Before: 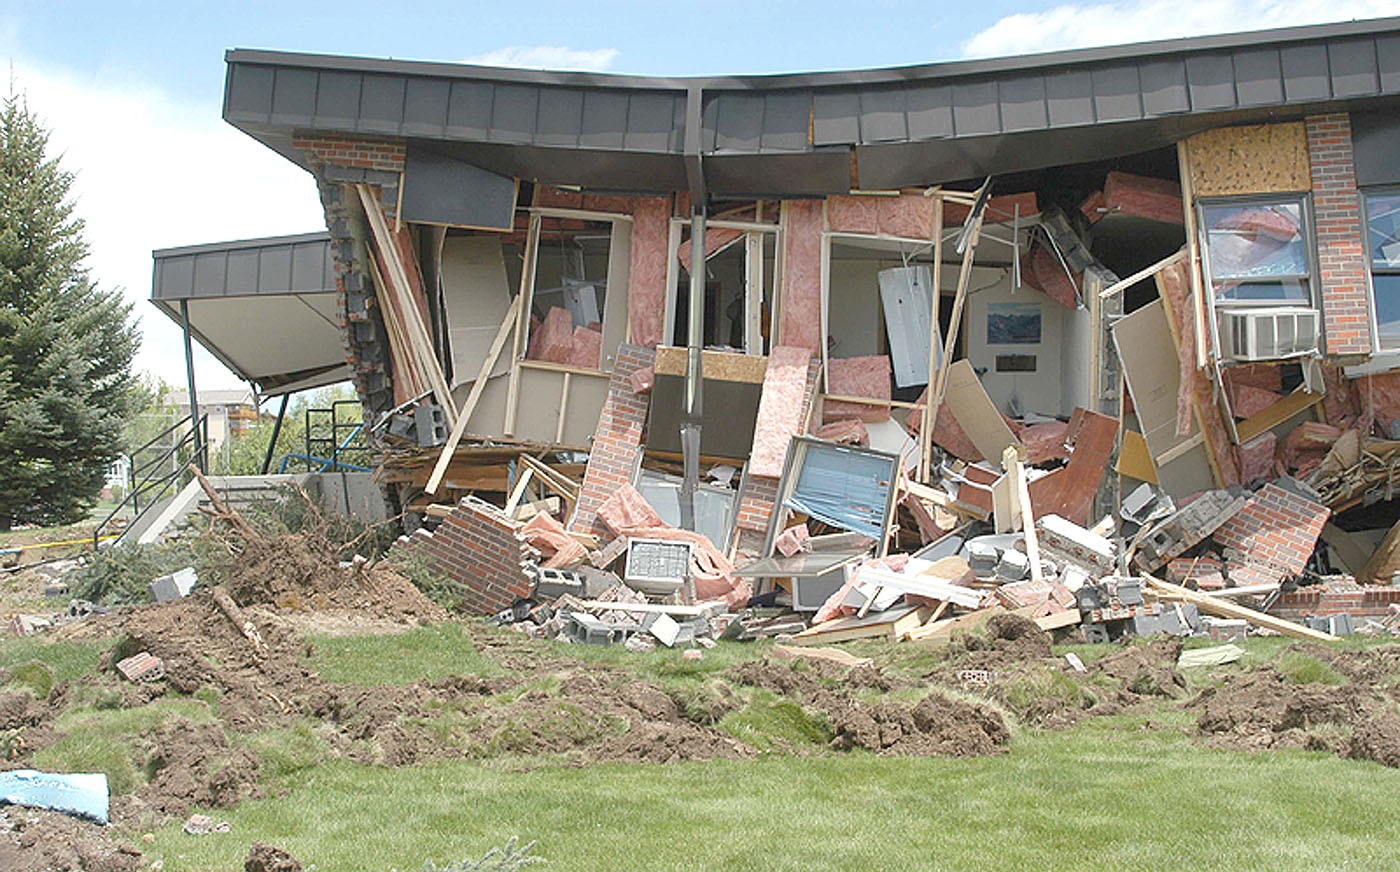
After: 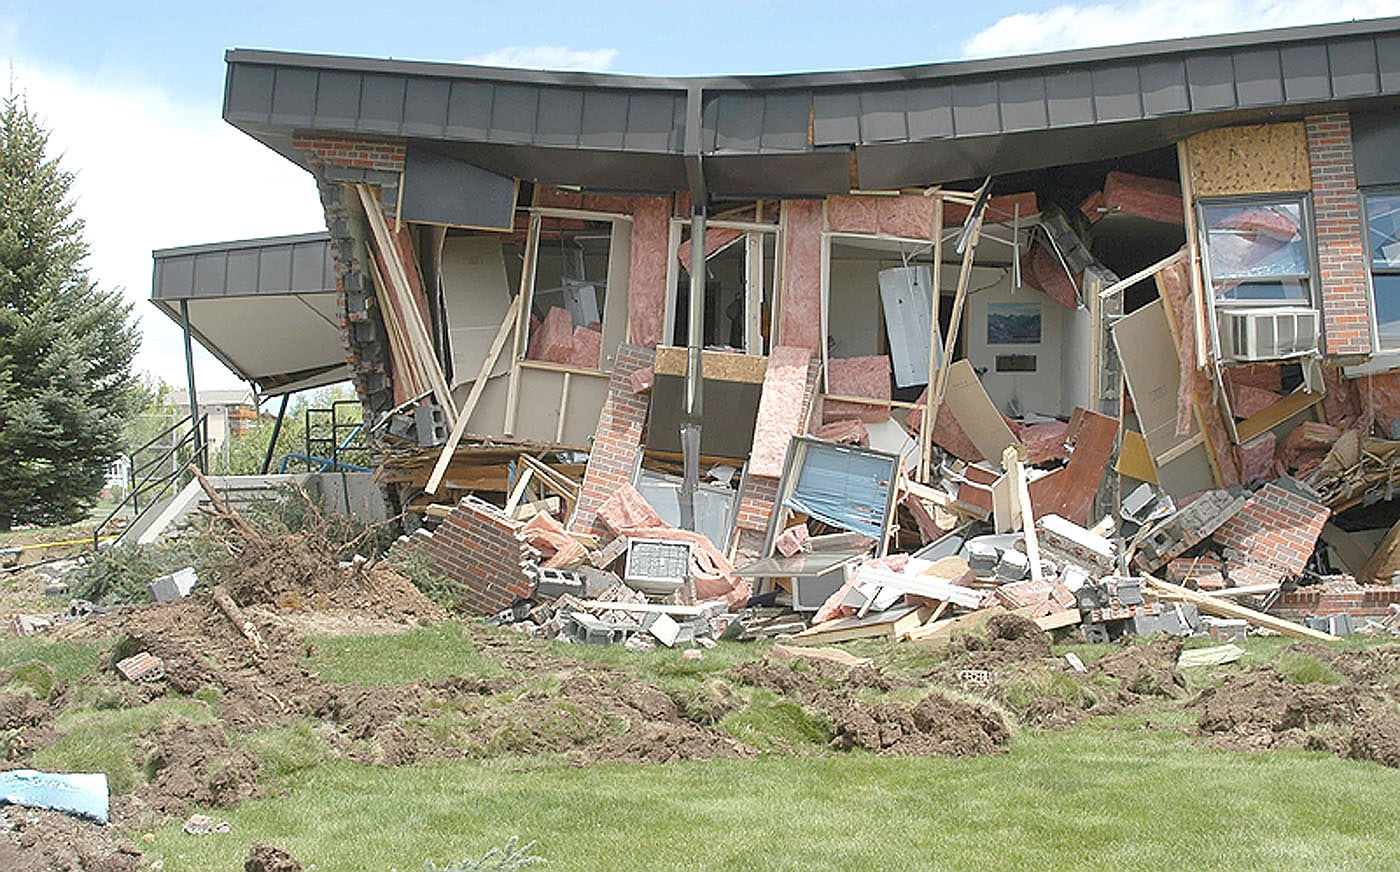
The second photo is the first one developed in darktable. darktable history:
sharpen: radius 0.975, amount 0.605
